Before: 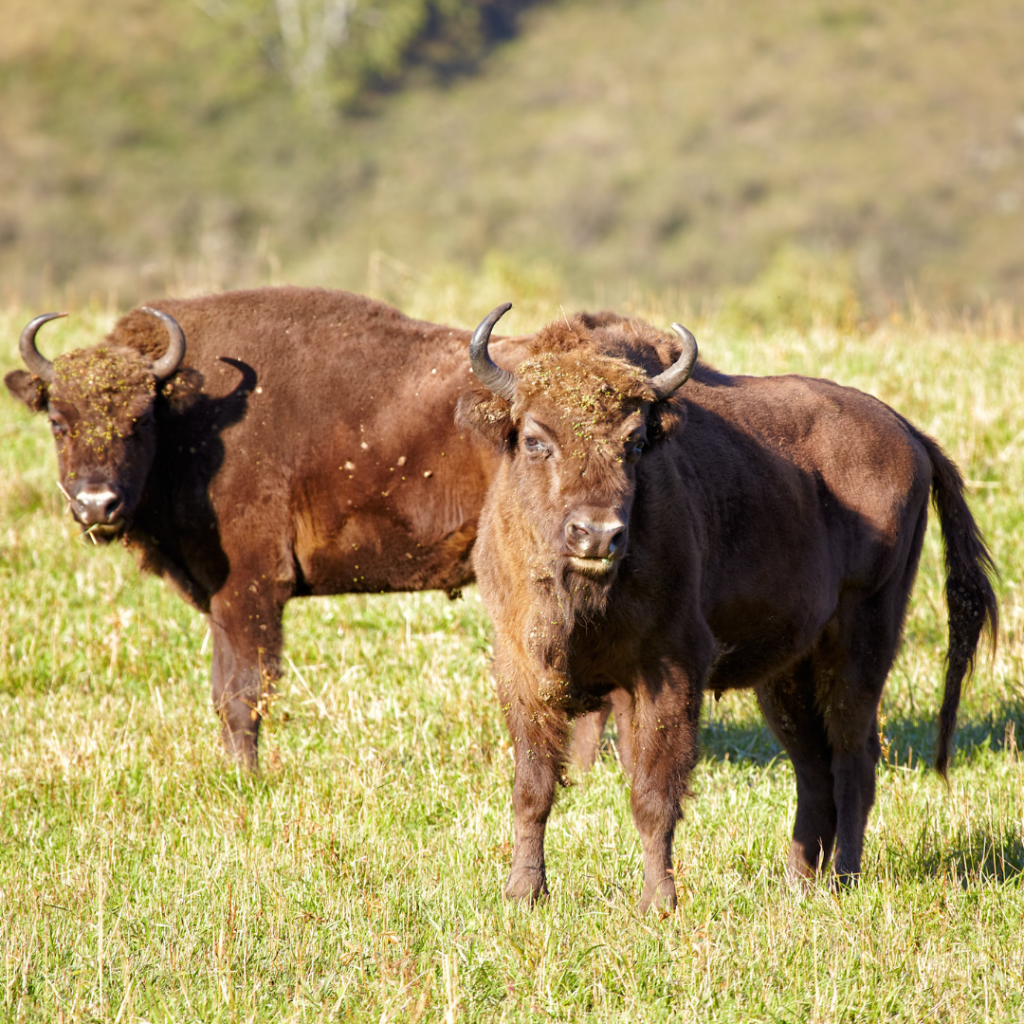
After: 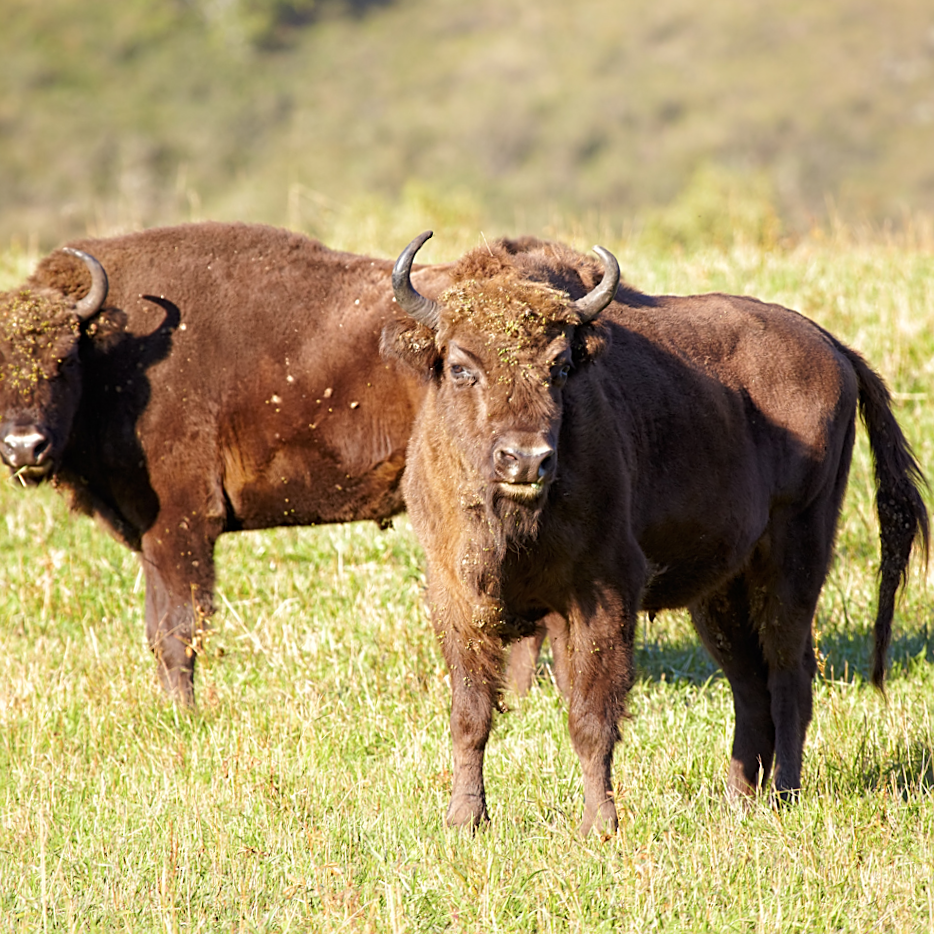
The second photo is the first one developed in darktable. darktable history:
exposure: black level correction 0, compensate exposure bias true, compensate highlight preservation false
shadows and highlights: shadows -23.08, highlights 46.15, soften with gaussian
sharpen: on, module defaults
crop and rotate: angle 1.96°, left 5.673%, top 5.673%
